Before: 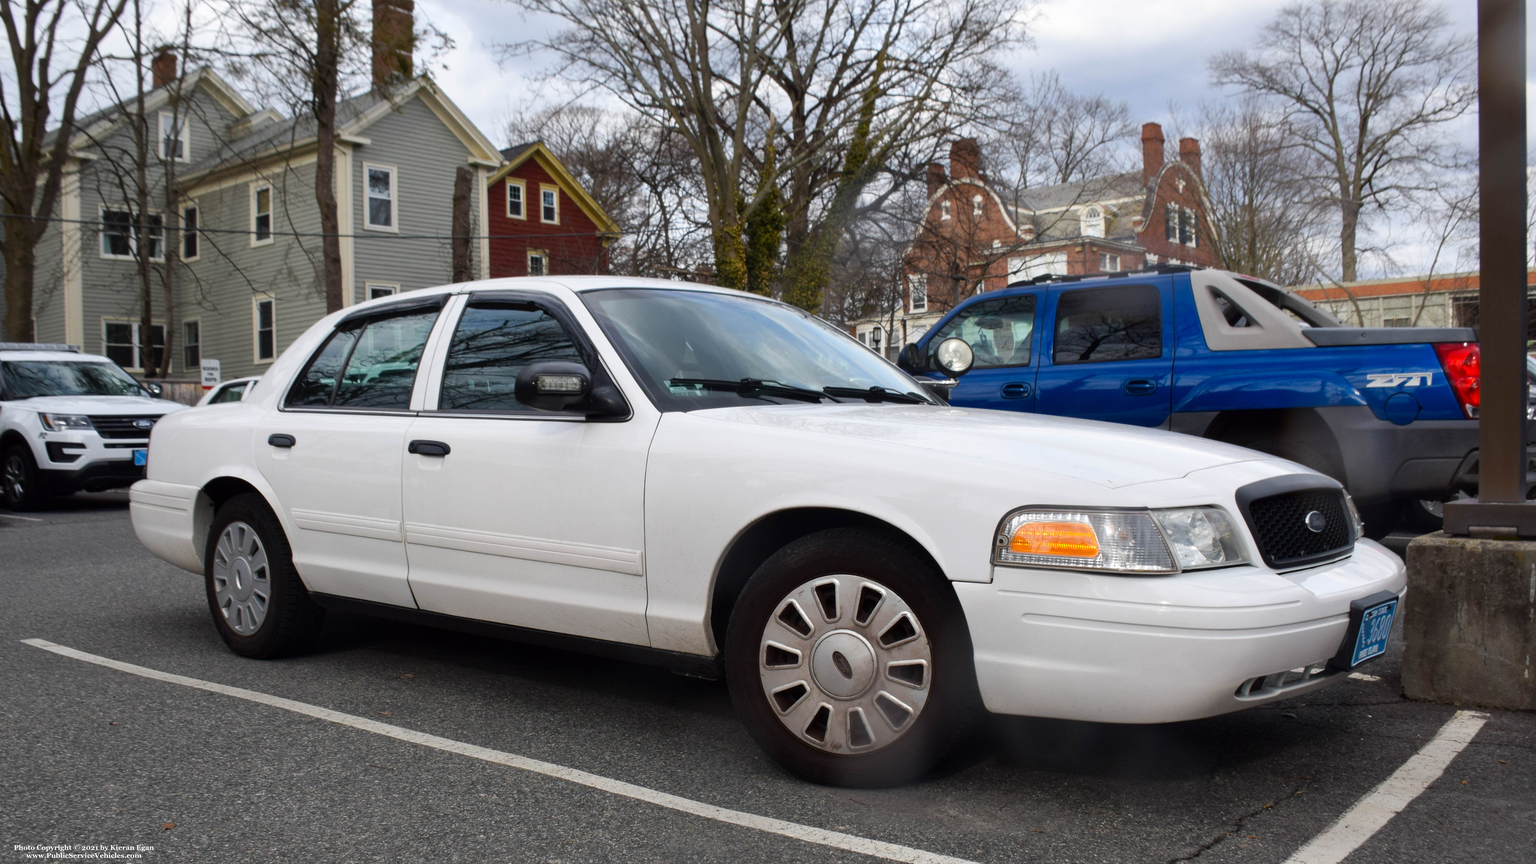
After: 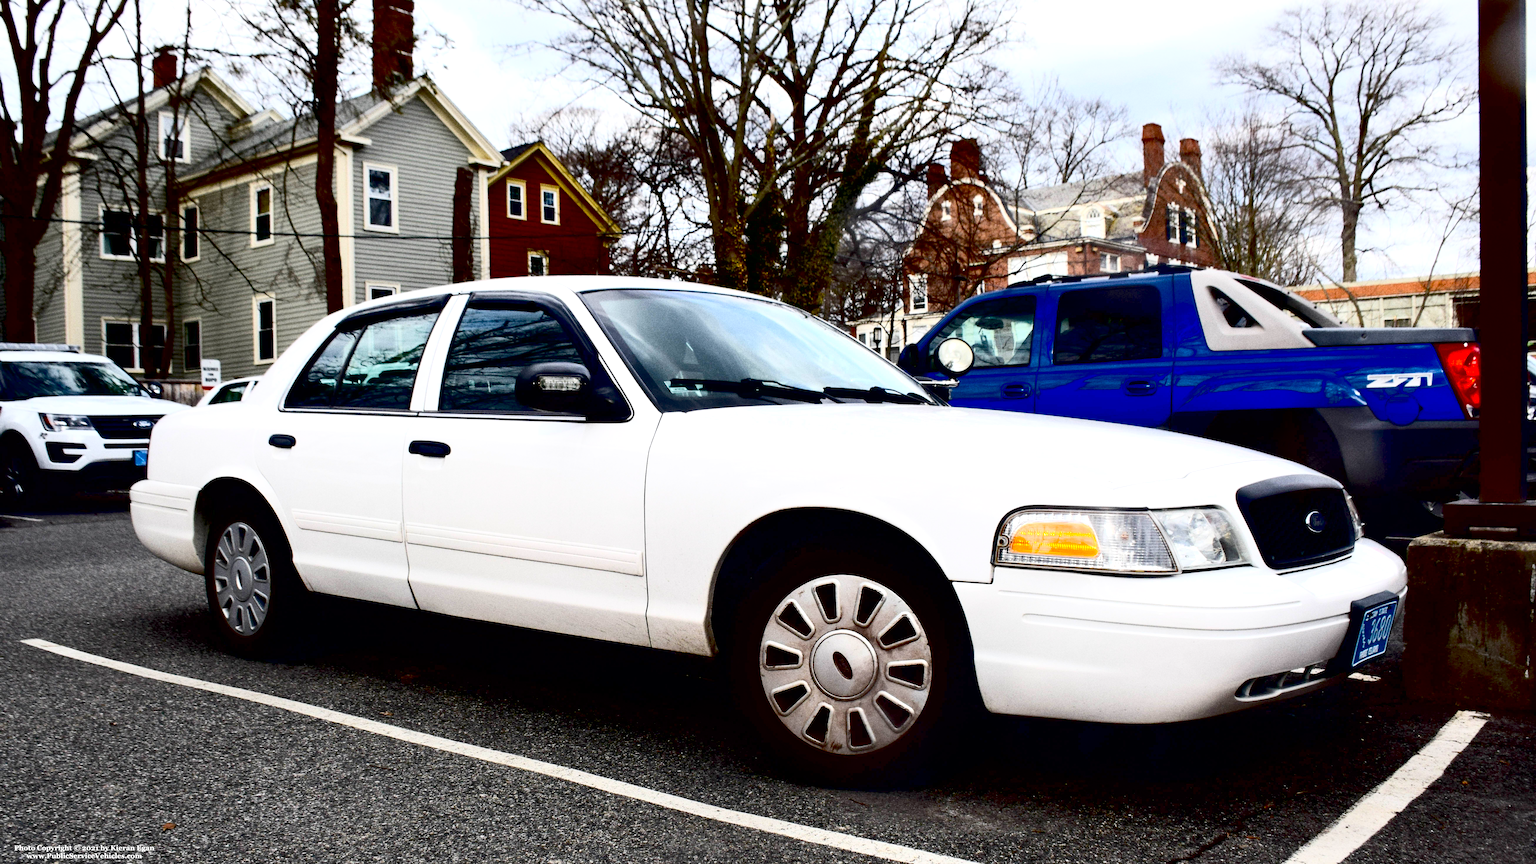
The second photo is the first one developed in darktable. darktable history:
grain: coarseness 0.09 ISO, strength 40%
contrast brightness saturation: contrast 0.39, brightness 0.1
exposure: black level correction 0.04, exposure 0.5 EV, compensate highlight preservation false
